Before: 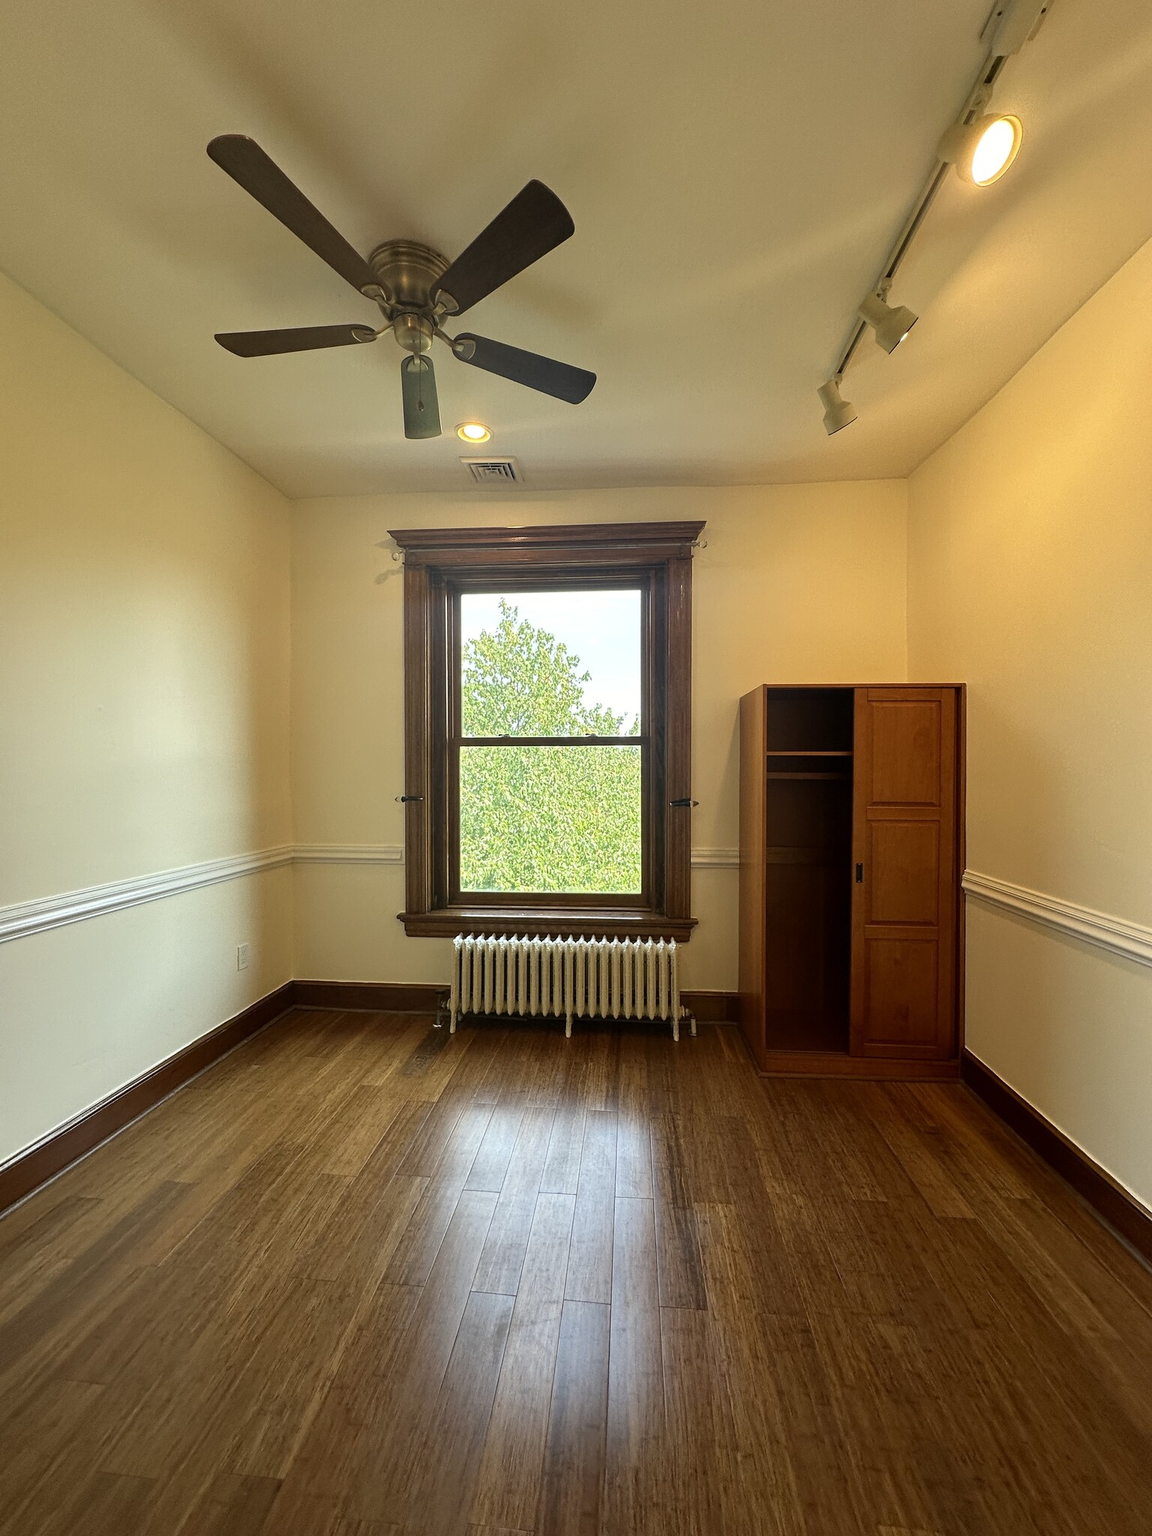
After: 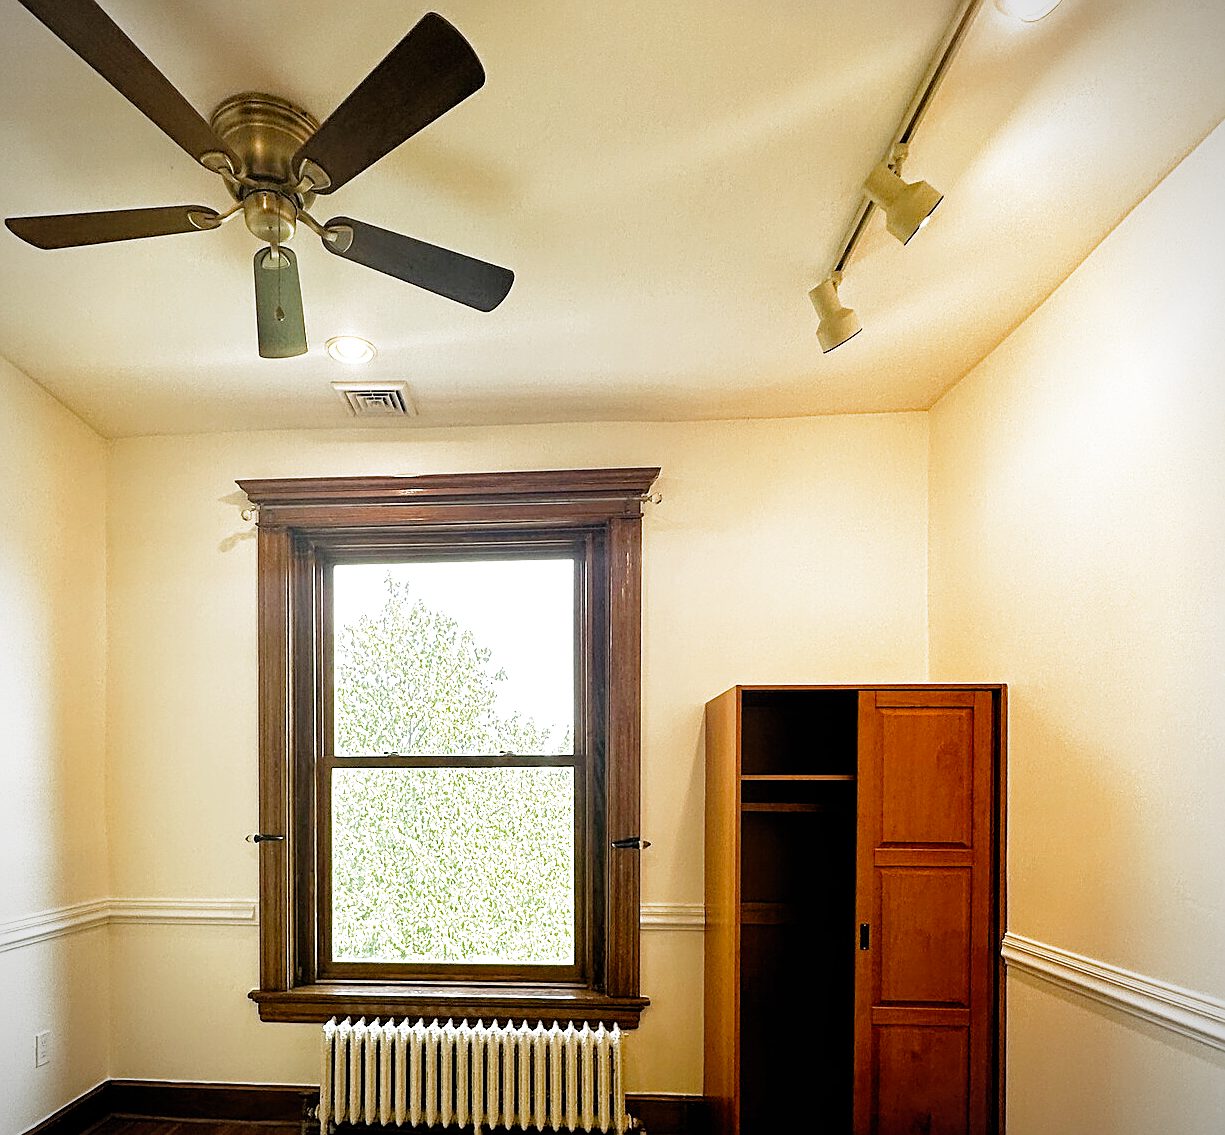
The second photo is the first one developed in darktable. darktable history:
crop: left 18.347%, top 11.117%, right 1.836%, bottom 33.433%
vignetting: fall-off start 91.48%
filmic rgb: black relative exposure -4.92 EV, white relative exposure 2.84 EV, threshold 2.96 EV, hardness 3.7, preserve chrominance no, color science v5 (2021), enable highlight reconstruction true
exposure: exposure 0.921 EV, compensate exposure bias true, compensate highlight preservation false
sharpen: on, module defaults
